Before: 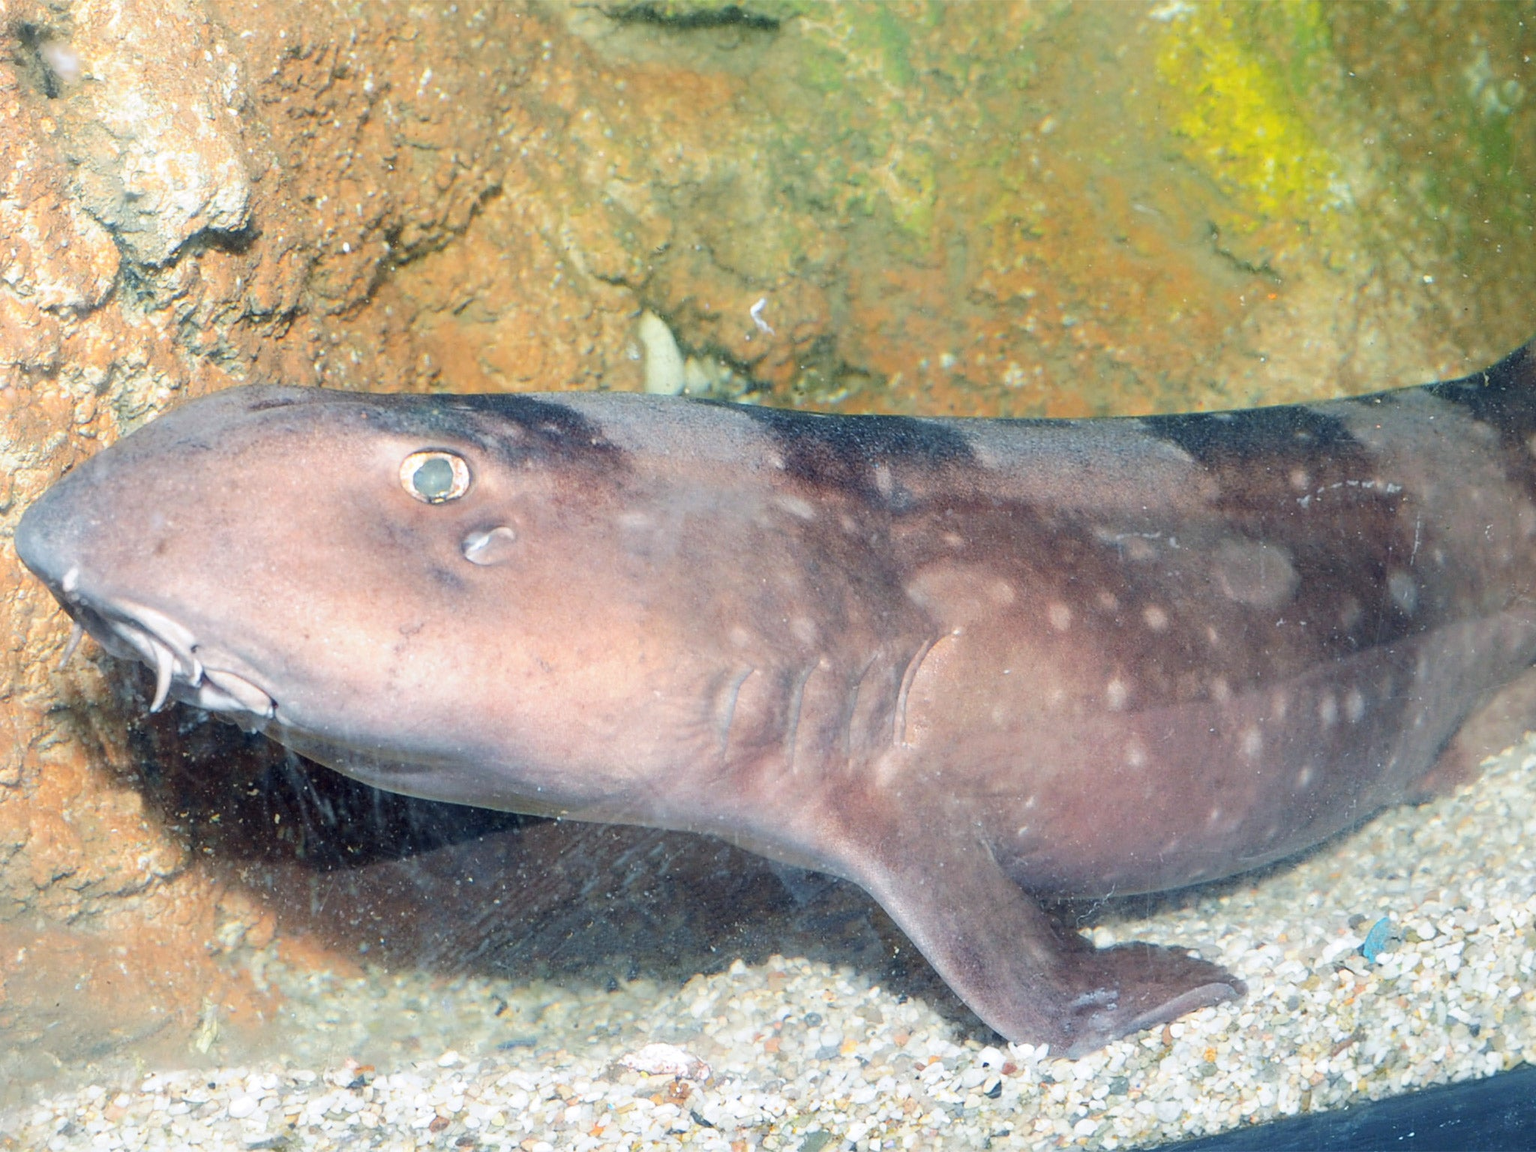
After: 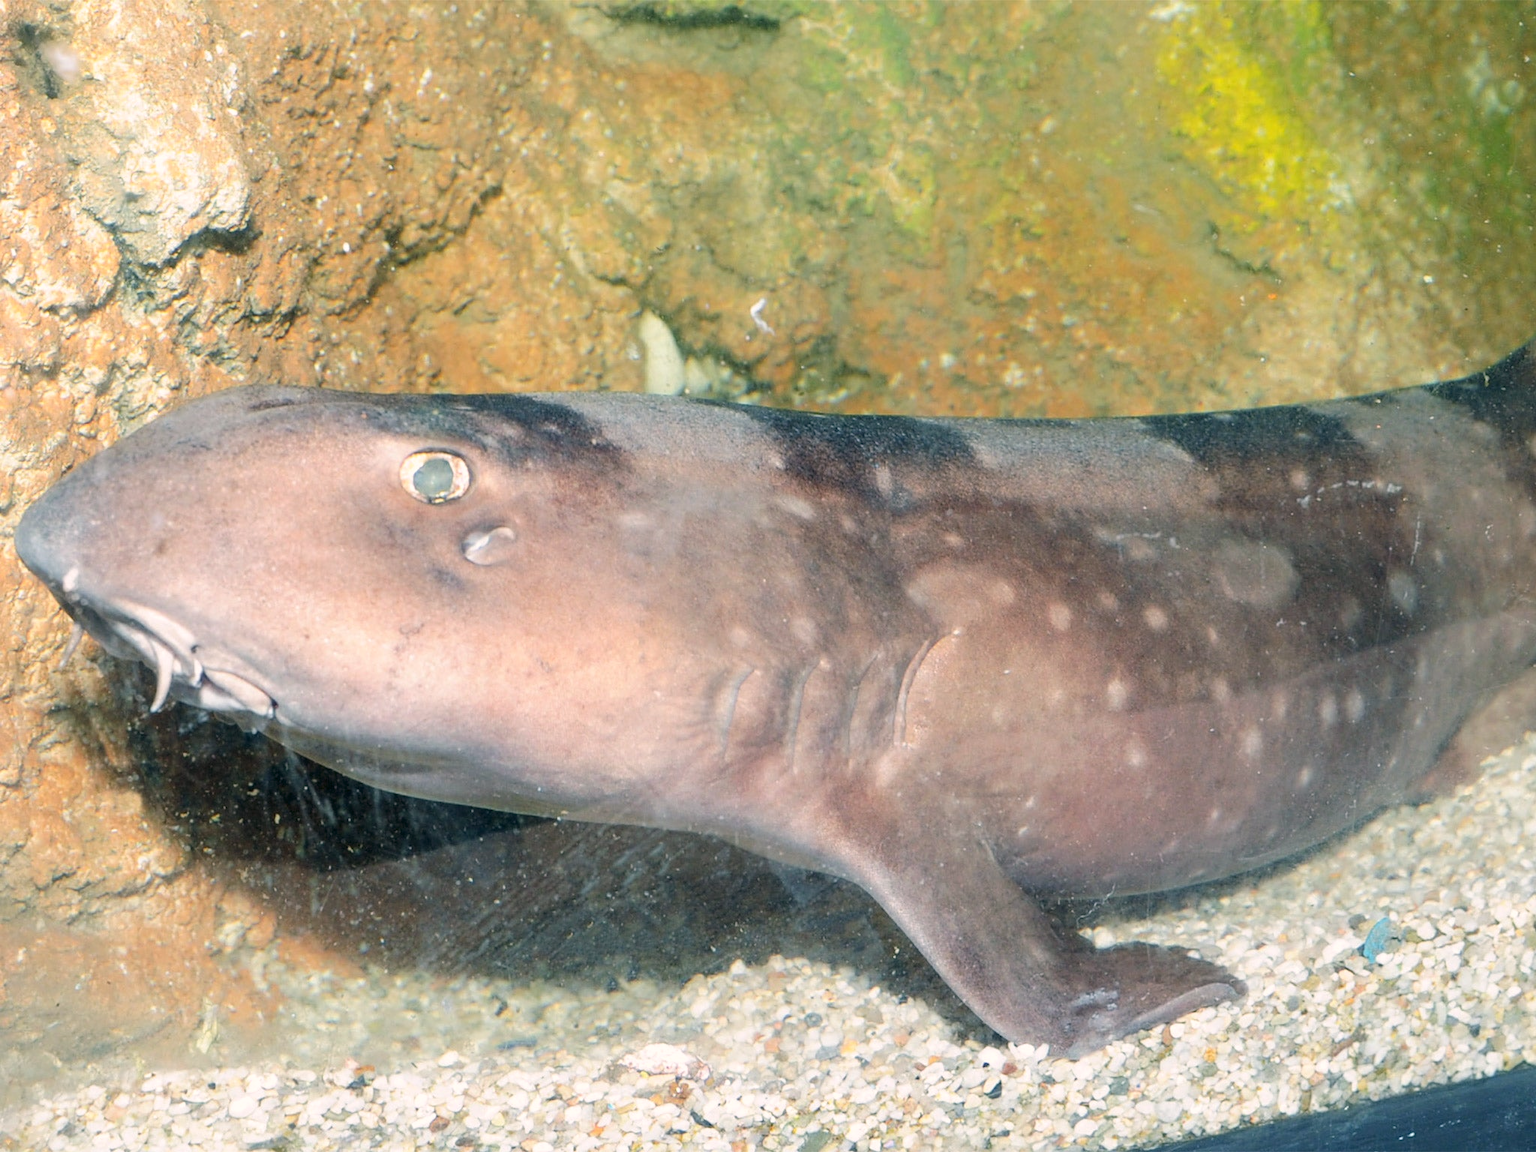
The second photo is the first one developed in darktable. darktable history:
color correction: highlights a* 4.34, highlights b* 4.97, shadows a* -7, shadows b* 5.03
contrast brightness saturation: saturation -0.051
